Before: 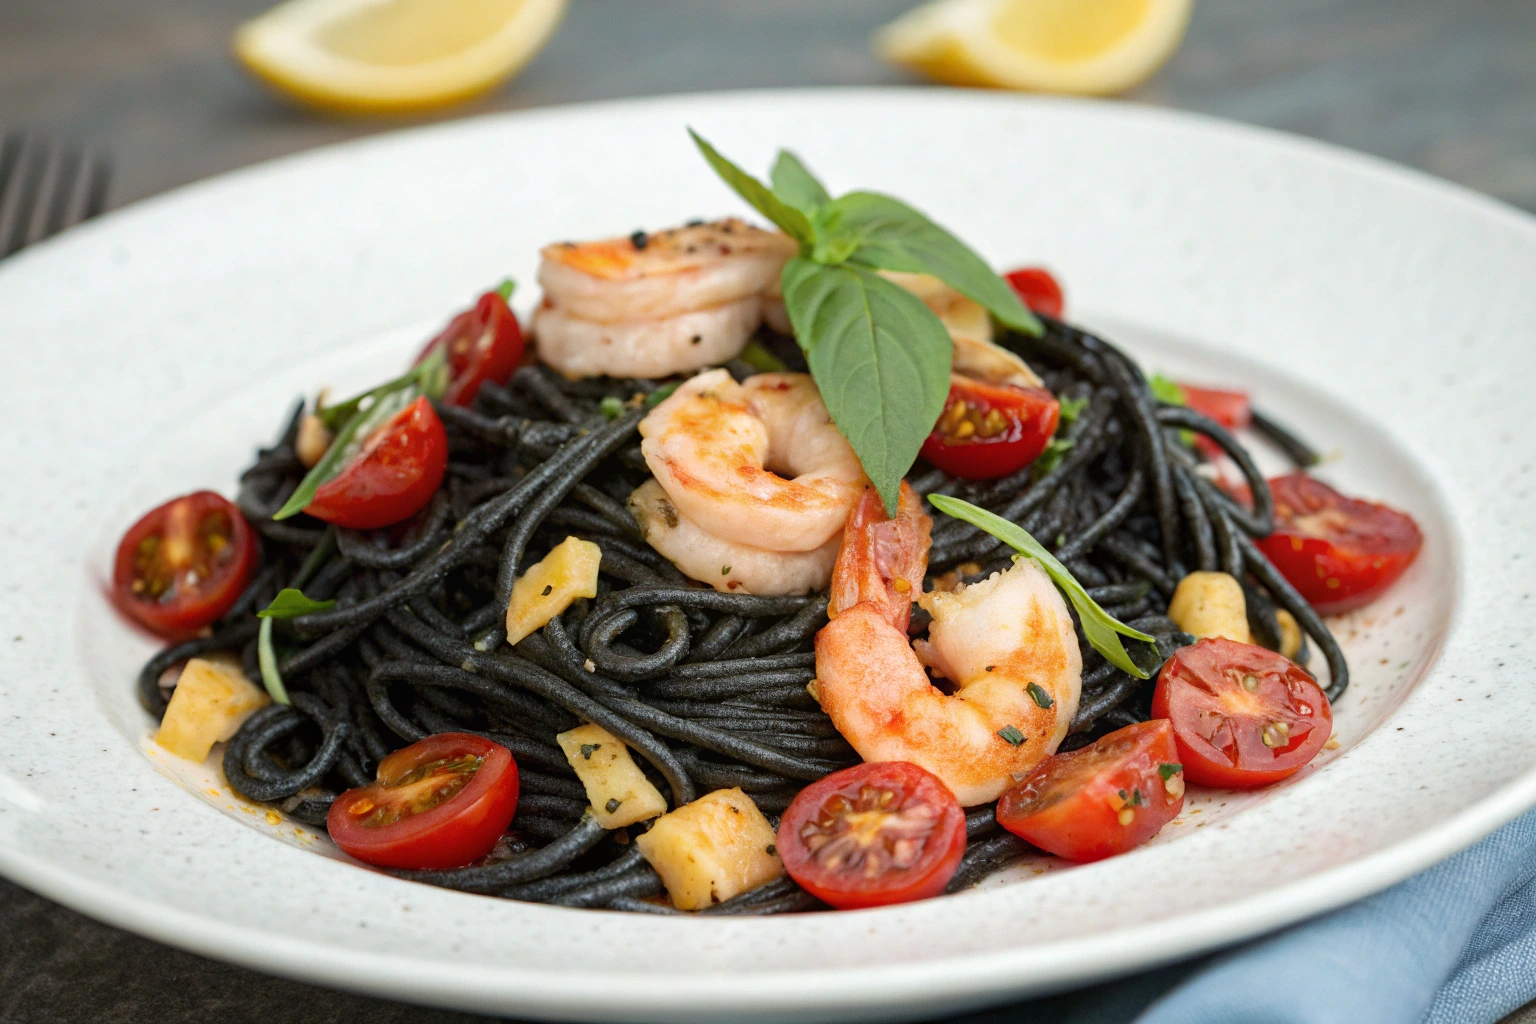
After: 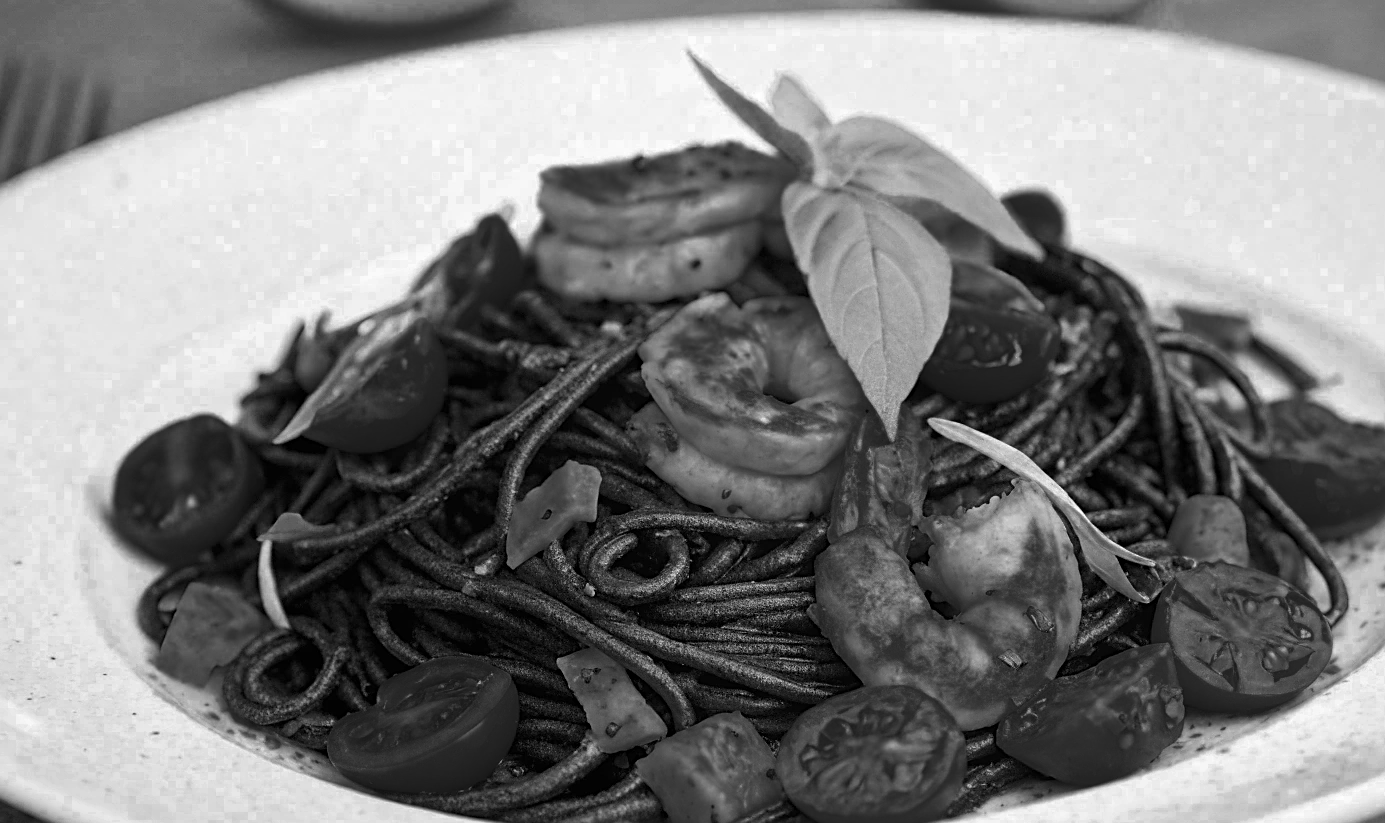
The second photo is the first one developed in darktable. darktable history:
crop: top 7.519%, right 9.768%, bottom 12.077%
sharpen: on, module defaults
color zones: curves: ch0 [(0.002, 0.429) (0.121, 0.212) (0.198, 0.113) (0.276, 0.344) (0.331, 0.541) (0.41, 0.56) (0.482, 0.289) (0.619, 0.227) (0.721, 0.18) (0.821, 0.435) (0.928, 0.555) (1, 0.587)]; ch1 [(0, 0) (0.143, 0) (0.286, 0) (0.429, 0) (0.571, 0) (0.714, 0) (0.857, 0)], mix 42.1%
